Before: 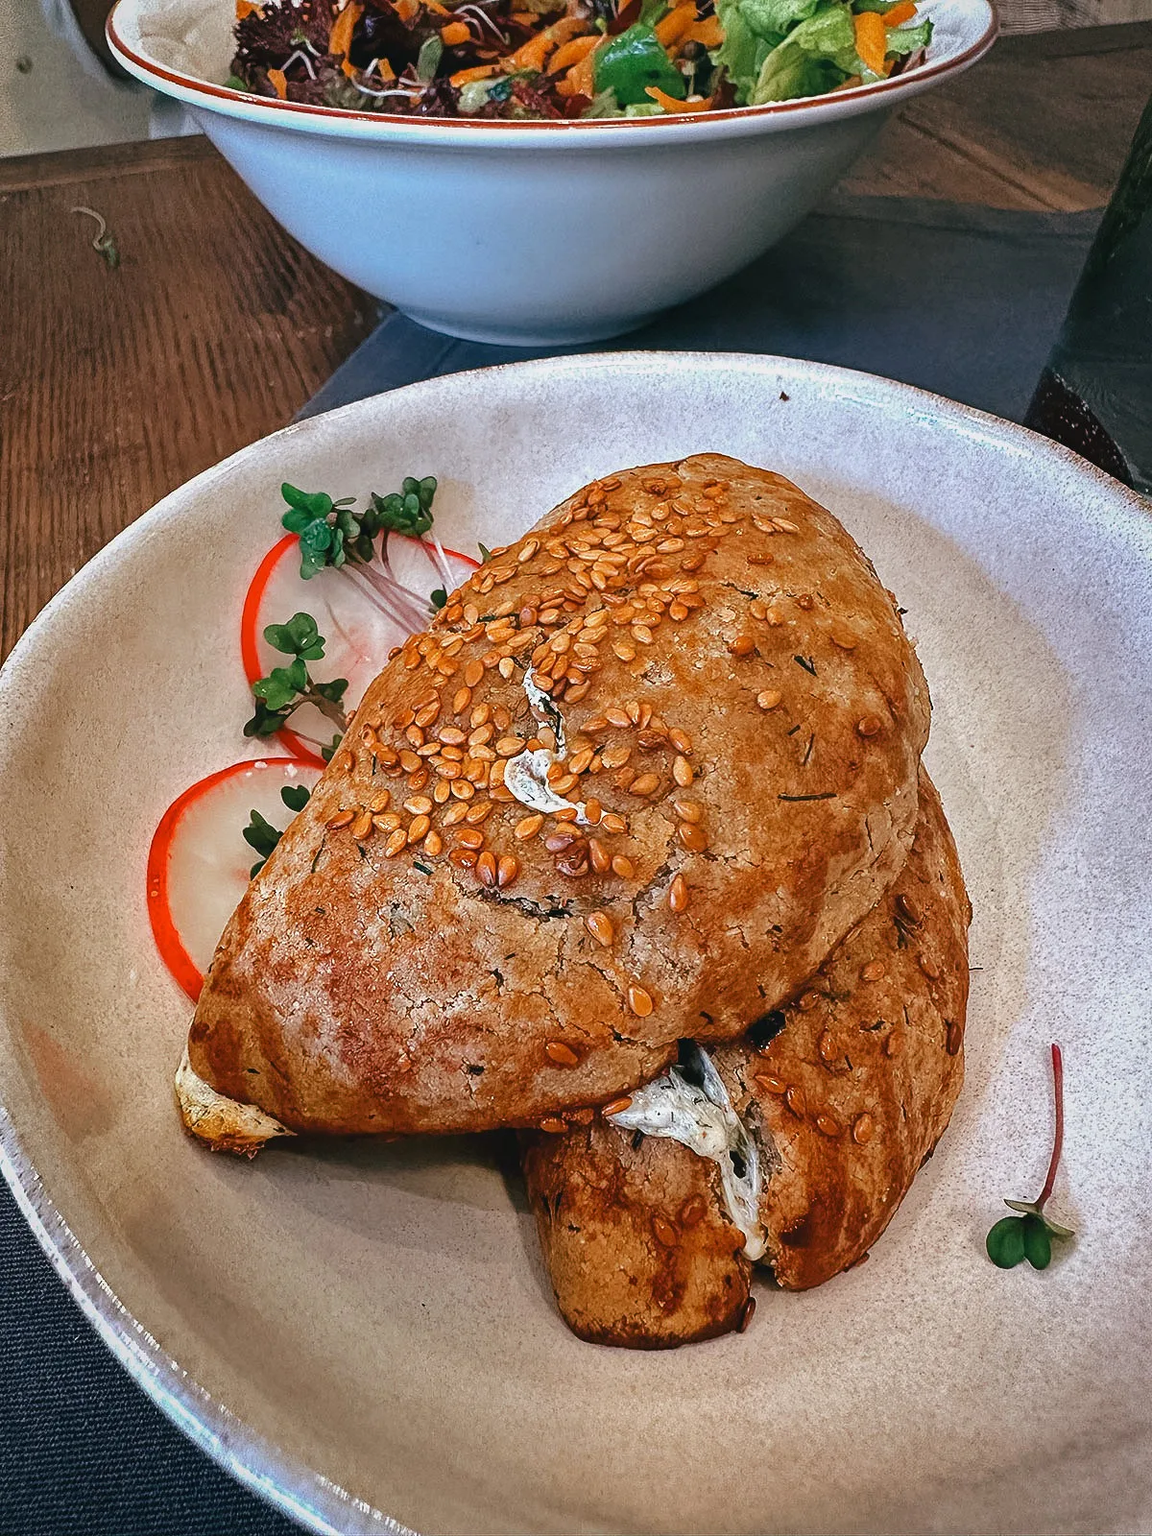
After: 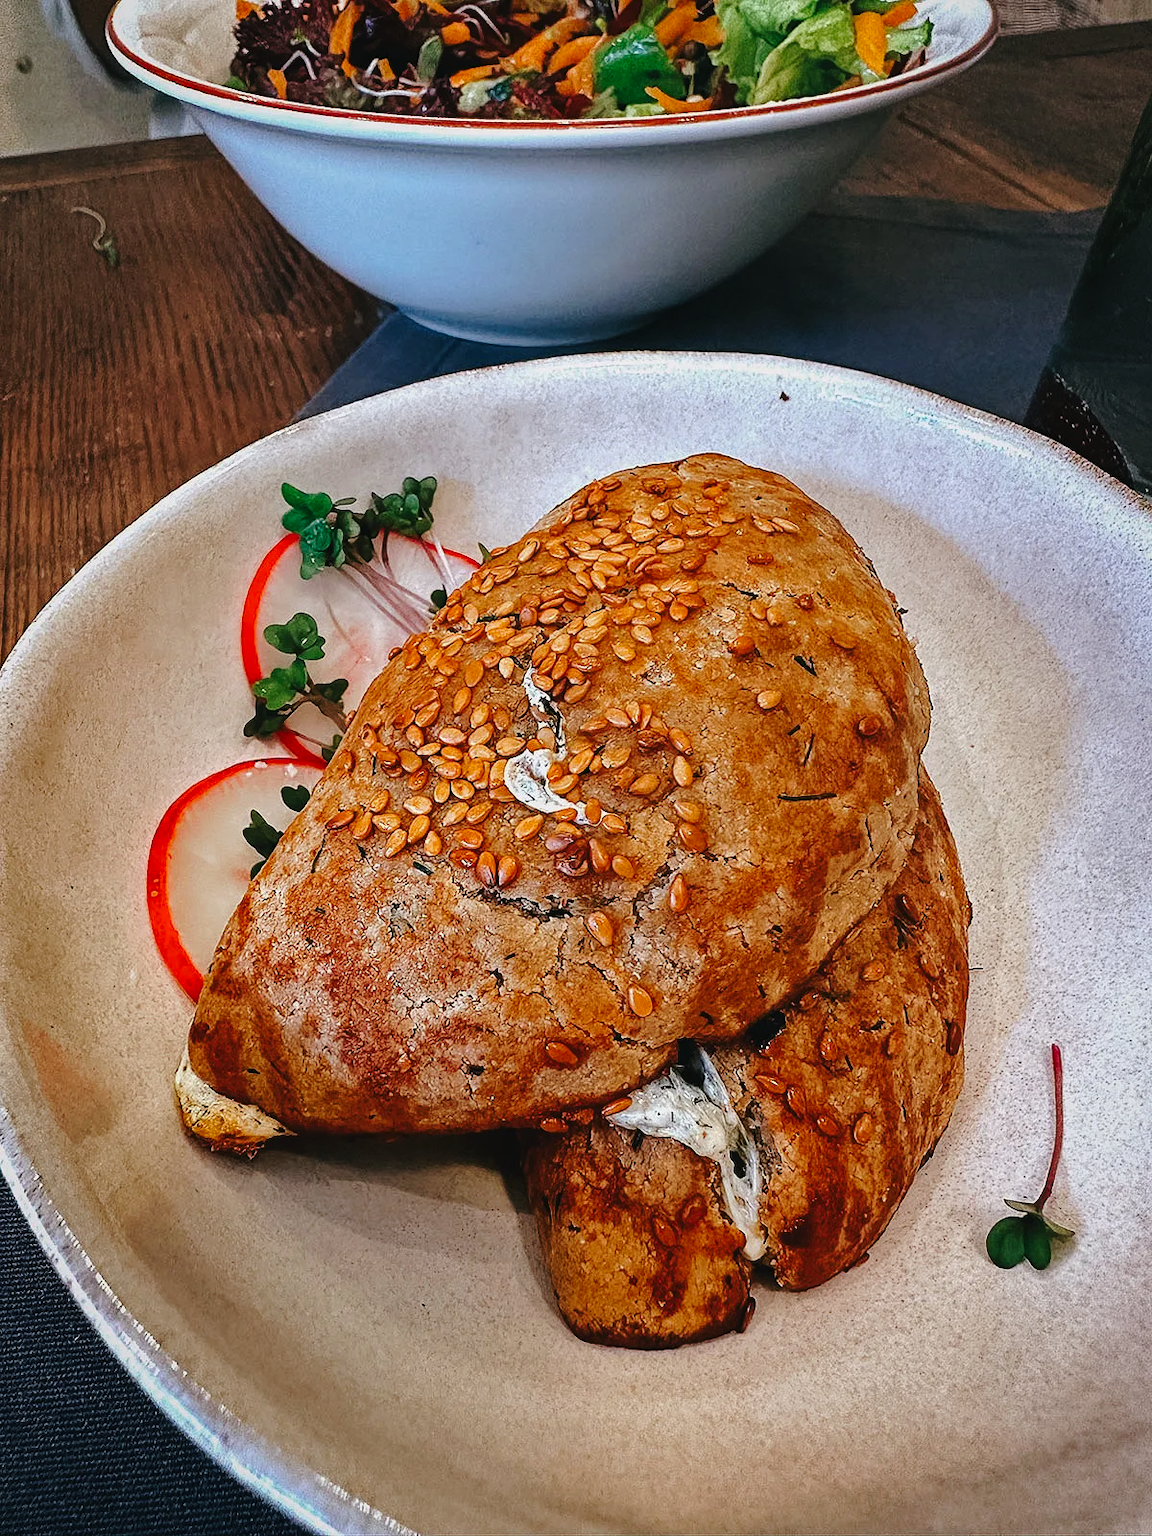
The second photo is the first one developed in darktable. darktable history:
tone curve: curves: ch0 [(0, 0) (0.003, 0.002) (0.011, 0.009) (0.025, 0.02) (0.044, 0.034) (0.069, 0.046) (0.1, 0.062) (0.136, 0.083) (0.177, 0.119) (0.224, 0.162) (0.277, 0.216) (0.335, 0.282) (0.399, 0.365) (0.468, 0.457) (0.543, 0.541) (0.623, 0.624) (0.709, 0.713) (0.801, 0.797) (0.898, 0.889) (1, 1)], preserve colors none
